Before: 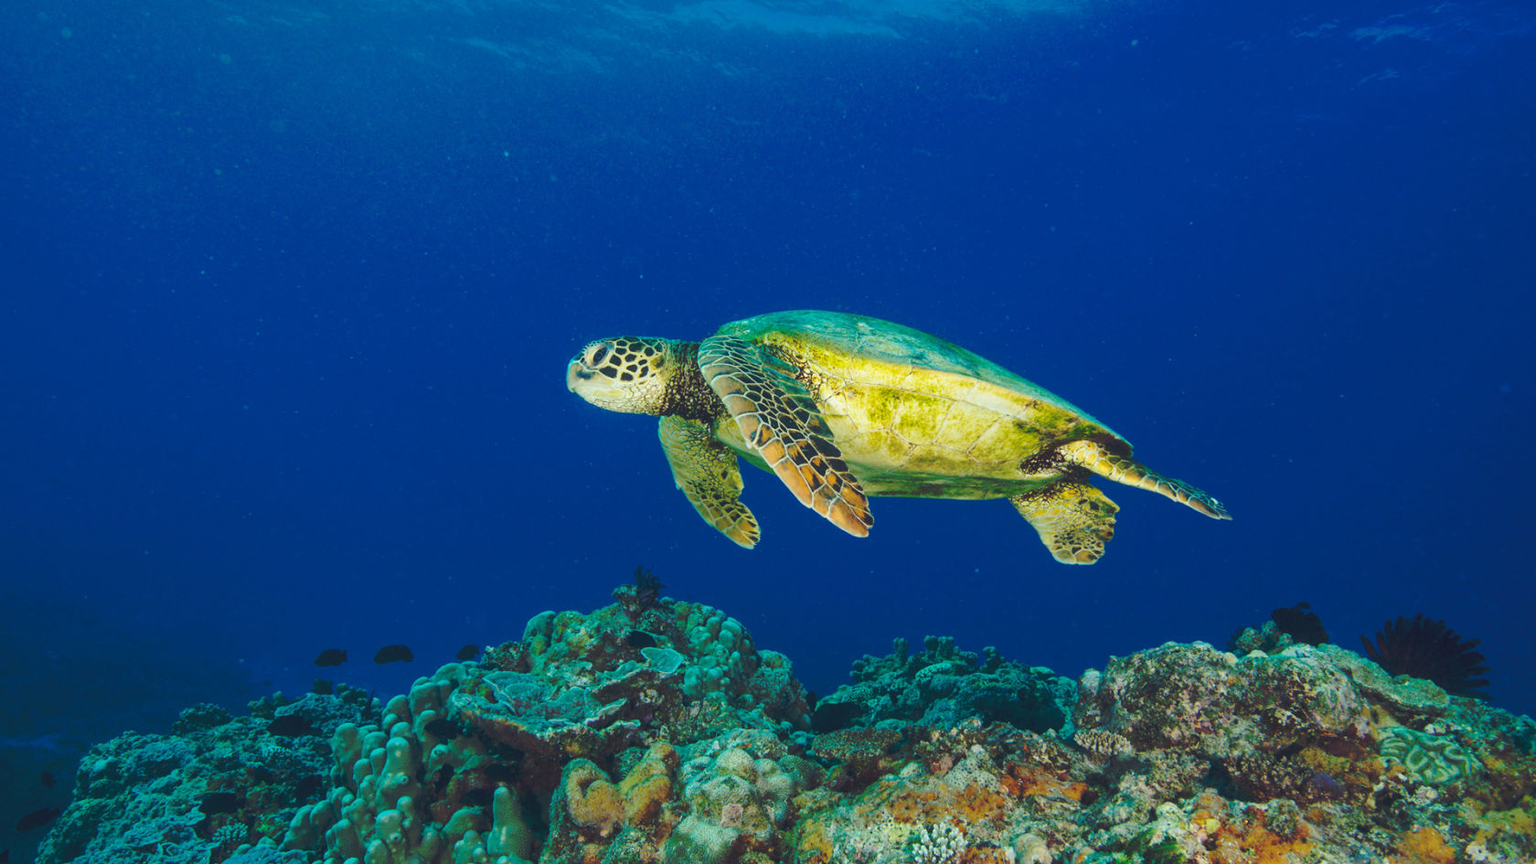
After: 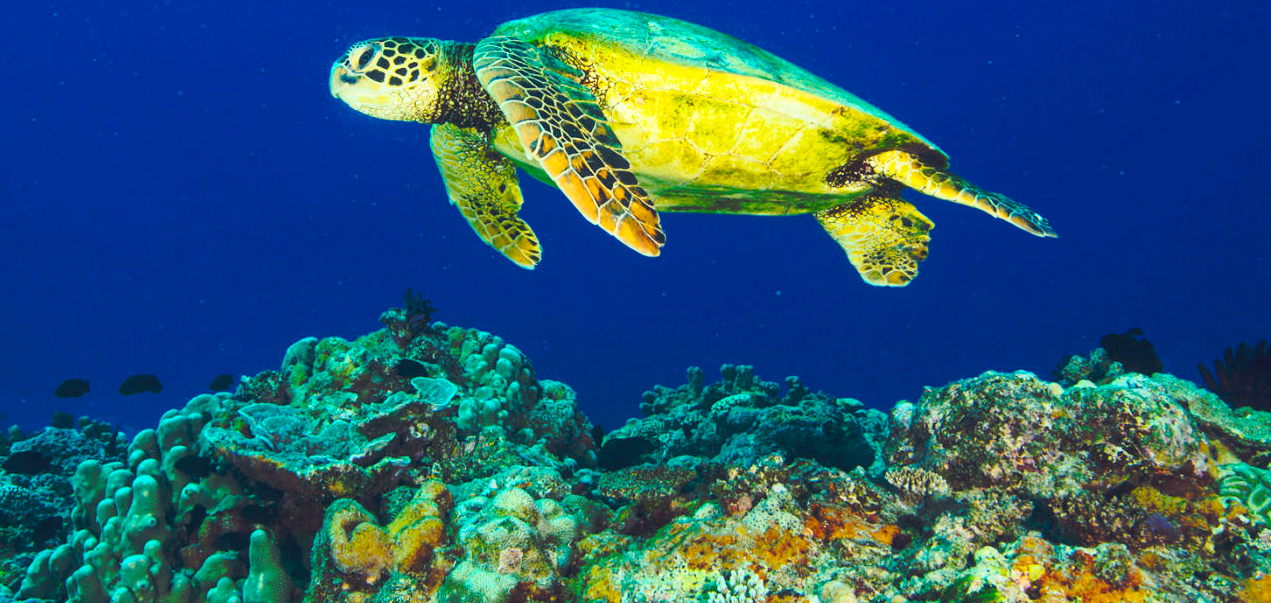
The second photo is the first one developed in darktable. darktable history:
crop and rotate: left 17.299%, top 35.115%, right 7.015%, bottom 1.024%
color balance rgb: perceptual saturation grading › global saturation 25%, global vibrance 20%
base curve: curves: ch0 [(0, 0) (0.005, 0.002) (0.193, 0.295) (0.399, 0.664) (0.75, 0.928) (1, 1)]
